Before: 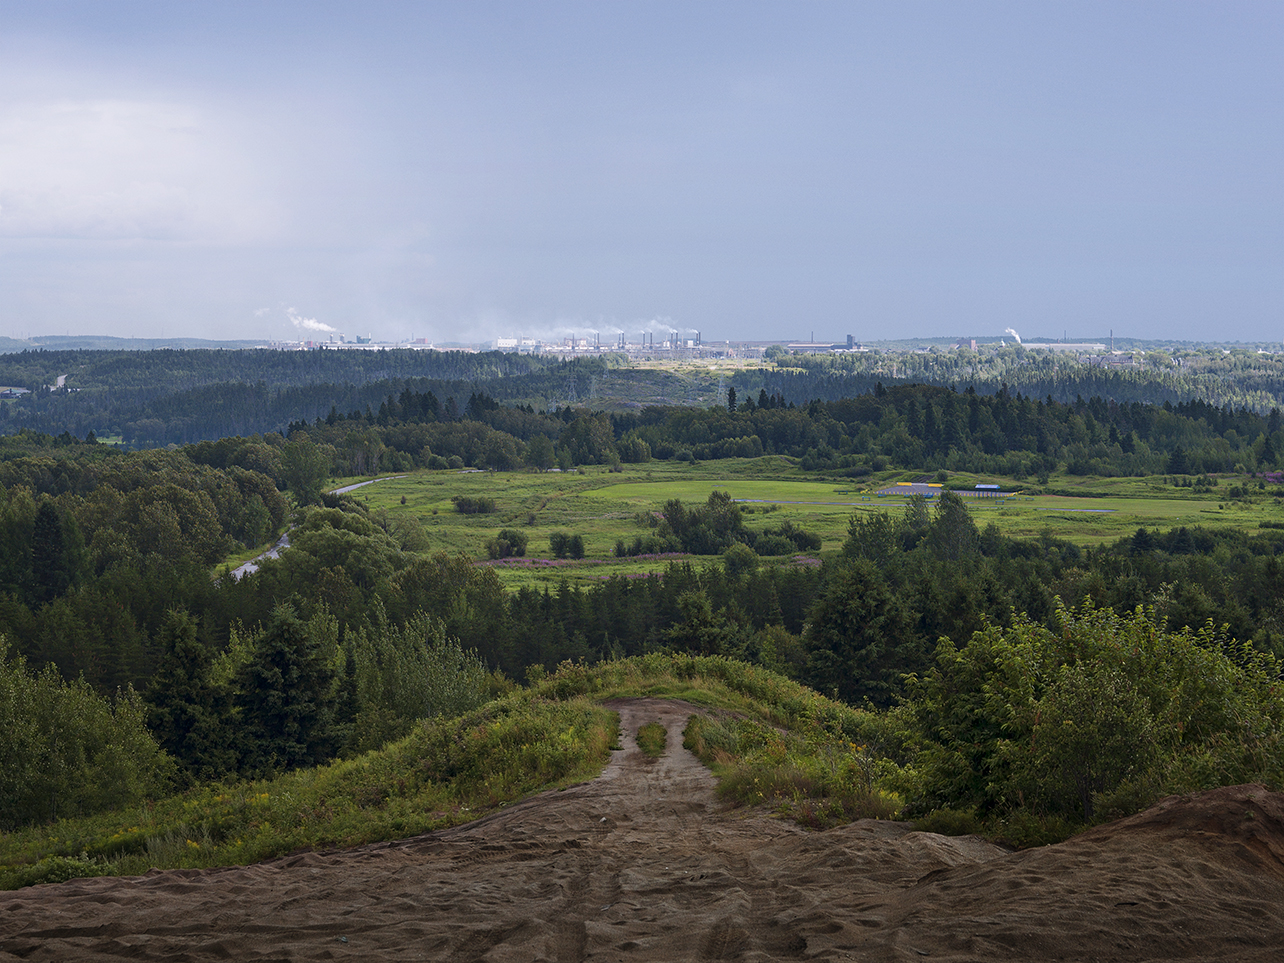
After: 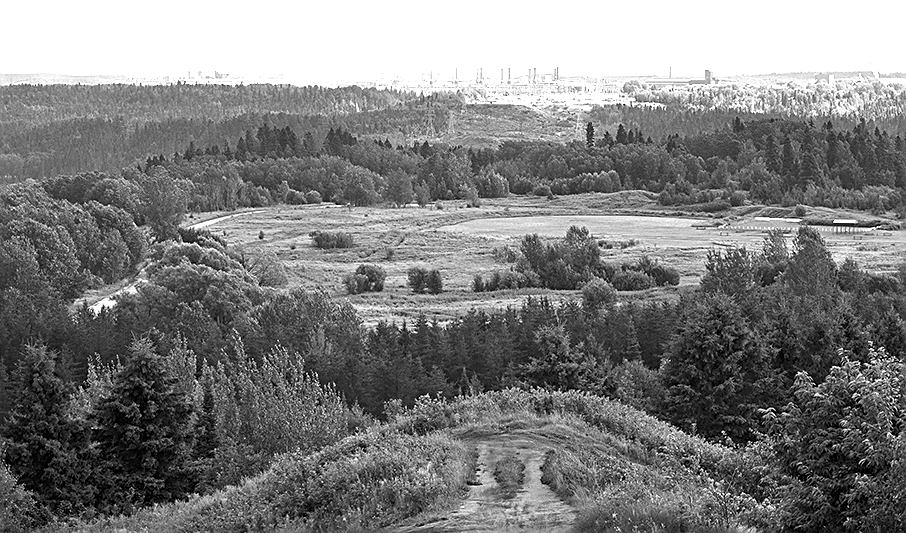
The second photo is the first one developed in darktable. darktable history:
exposure: black level correction 0, exposure 1.379 EV, compensate exposure bias true, compensate highlight preservation false
sharpen: on, module defaults
white balance: red 0.948, green 1.02, blue 1.176
monochrome: on, module defaults
crop: left 11.123%, top 27.61%, right 18.3%, bottom 17.034%
